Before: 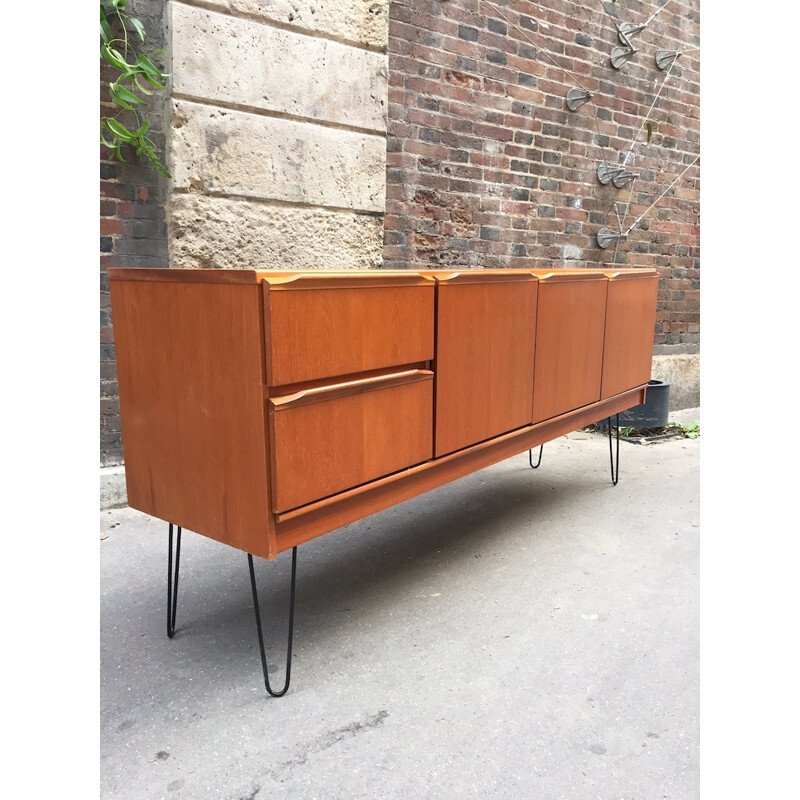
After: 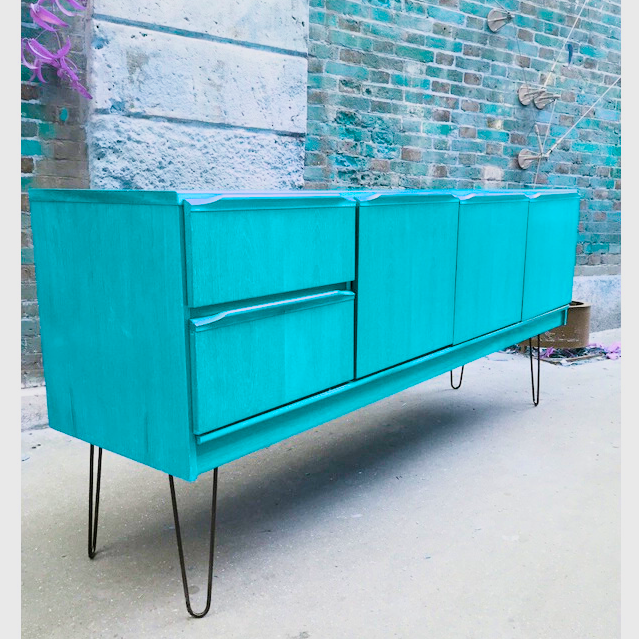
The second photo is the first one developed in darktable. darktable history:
filmic rgb: black relative exposure -7.65 EV, white relative exposure 4.56 EV, hardness 3.61
crop and rotate: left 10.071%, top 10.071%, right 10.02%, bottom 10.02%
color balance rgb: hue shift 180°, global vibrance 50%, contrast 0.32%
exposure: exposure 0.661 EV, compensate highlight preservation false
velvia: on, module defaults
